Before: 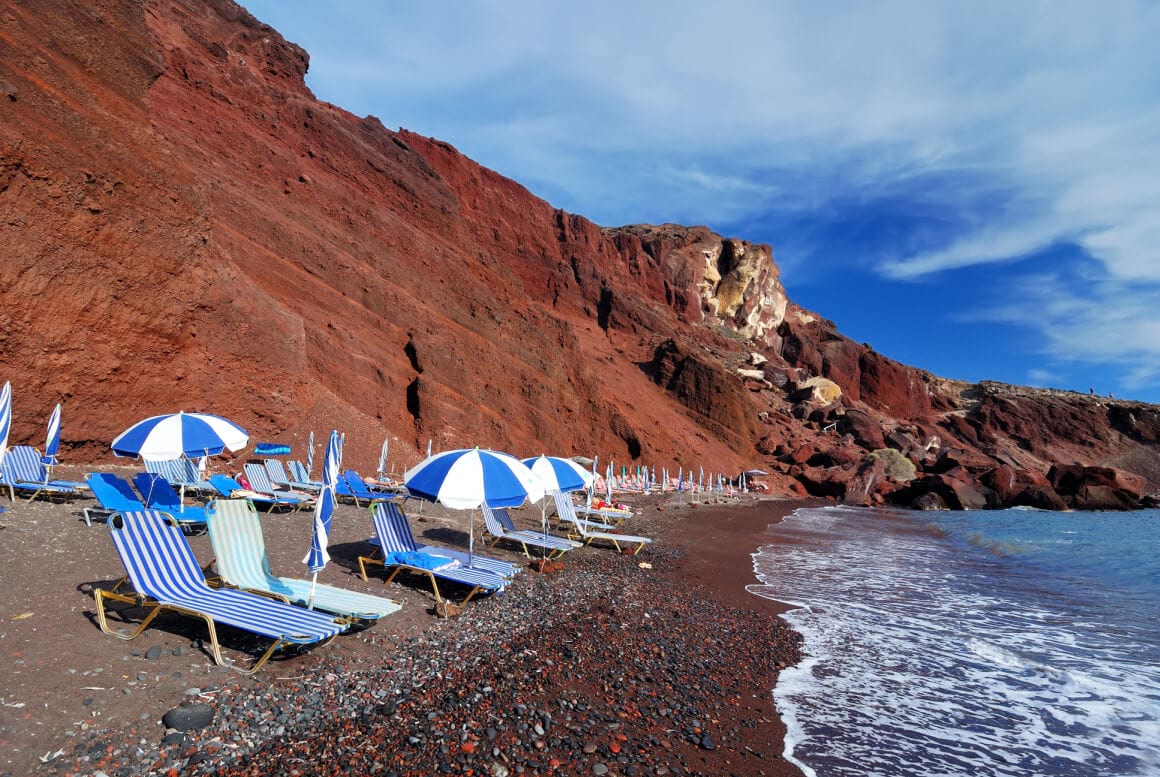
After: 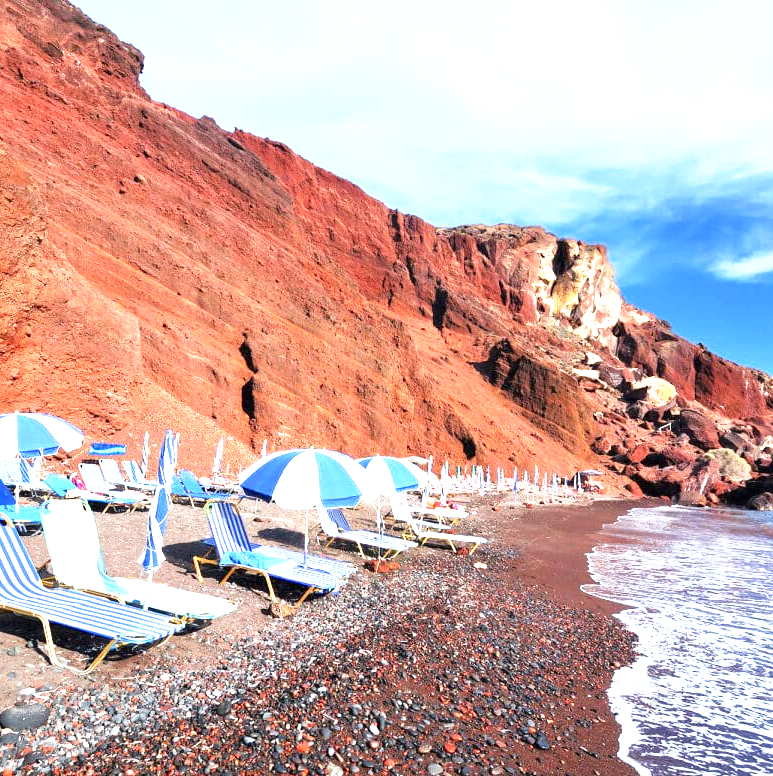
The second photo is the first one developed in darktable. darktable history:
crop and rotate: left 14.292%, right 19.041%
base curve: curves: ch0 [(0, 0) (0.688, 0.865) (1, 1)], preserve colors none
exposure: black level correction 0, exposure 1.45 EV, compensate exposure bias true, compensate highlight preservation false
